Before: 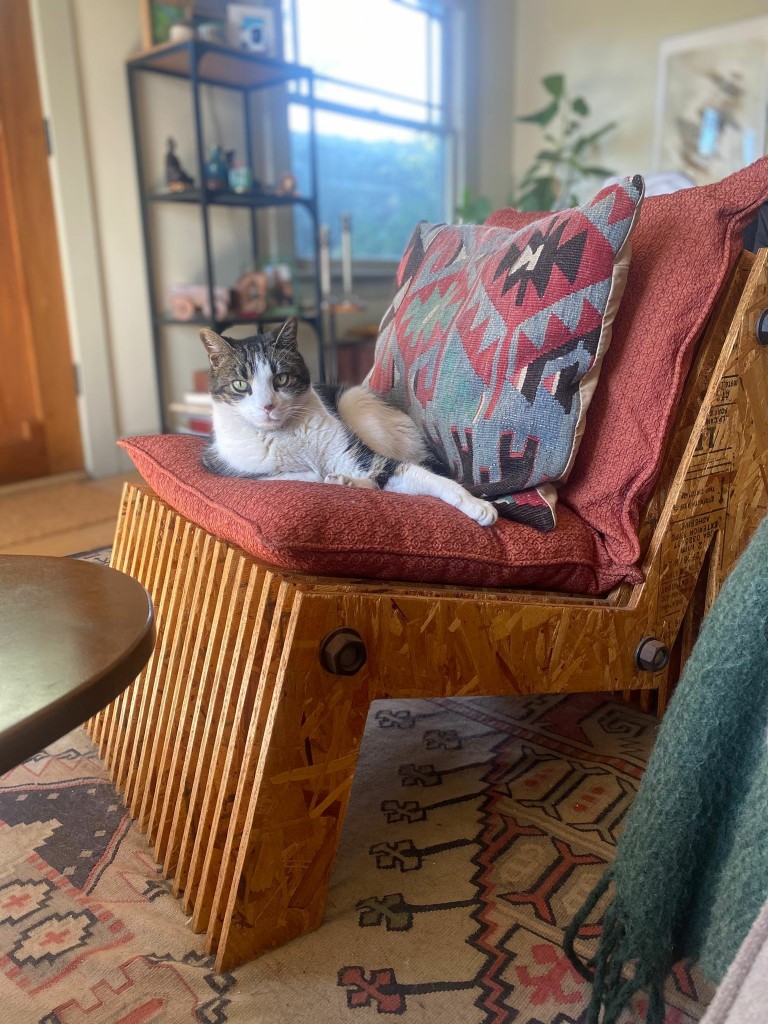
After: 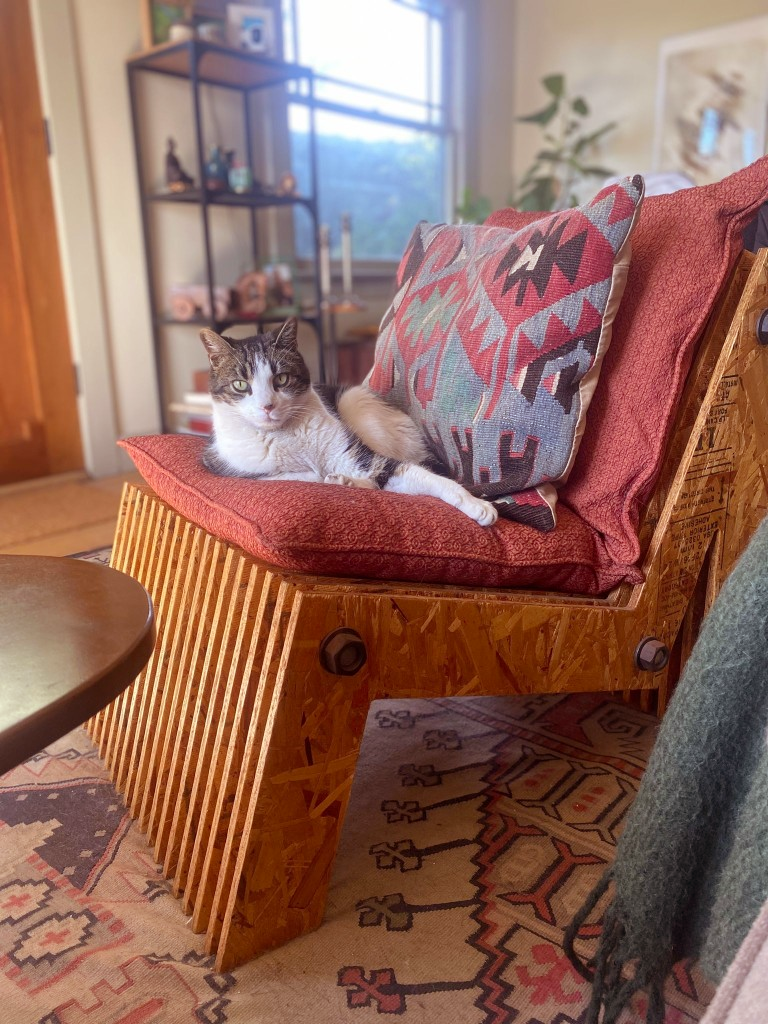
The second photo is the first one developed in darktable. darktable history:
rgb levels: mode RGB, independent channels, levels [[0, 0.474, 1], [0, 0.5, 1], [0, 0.5, 1]]
